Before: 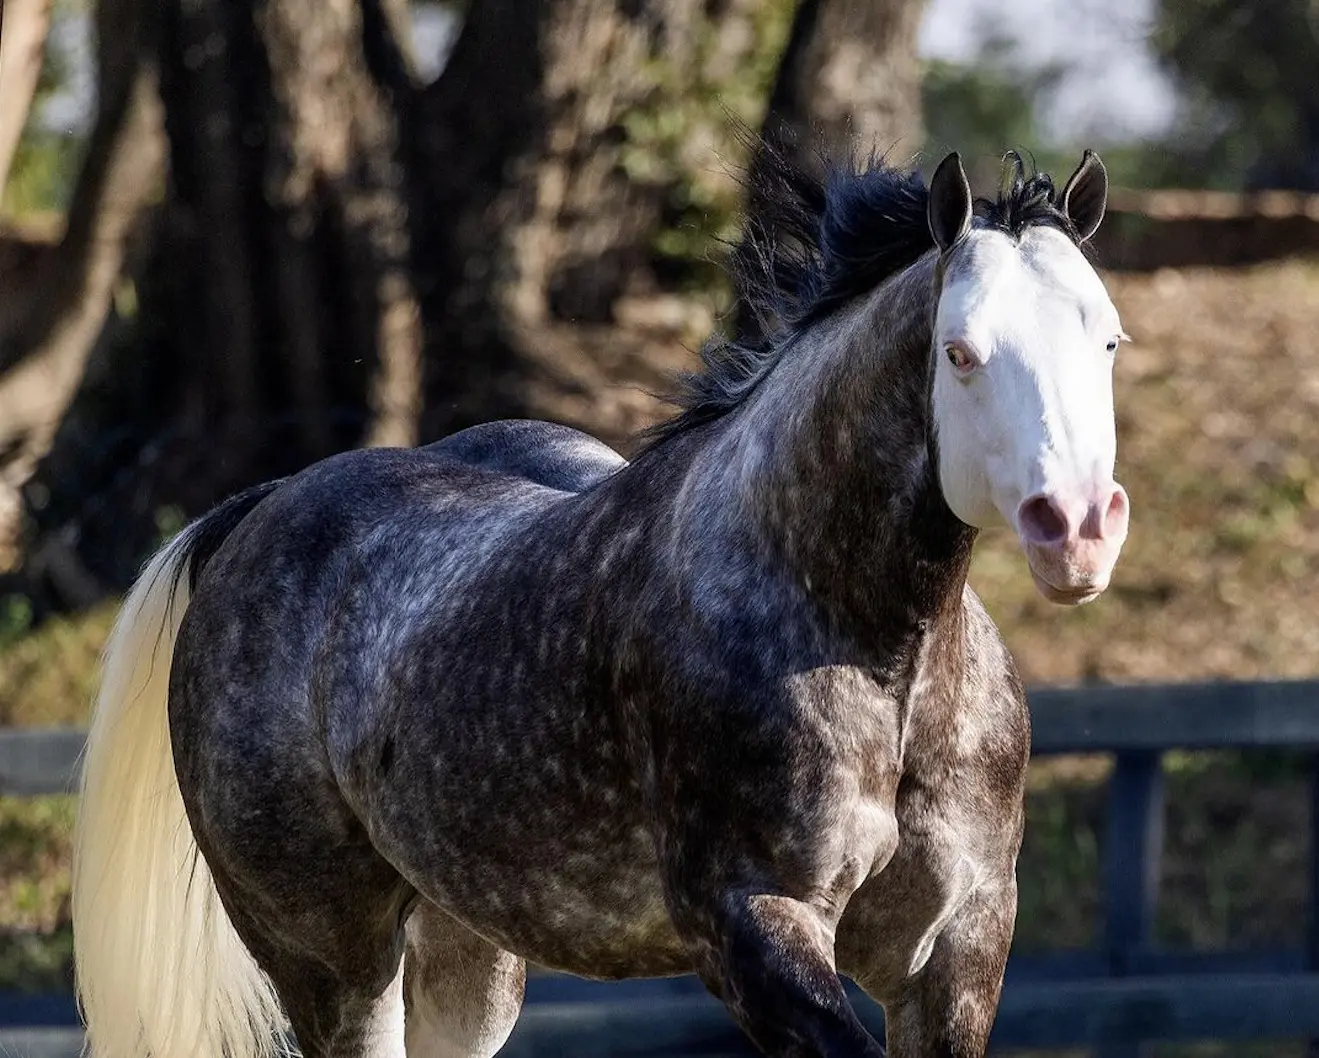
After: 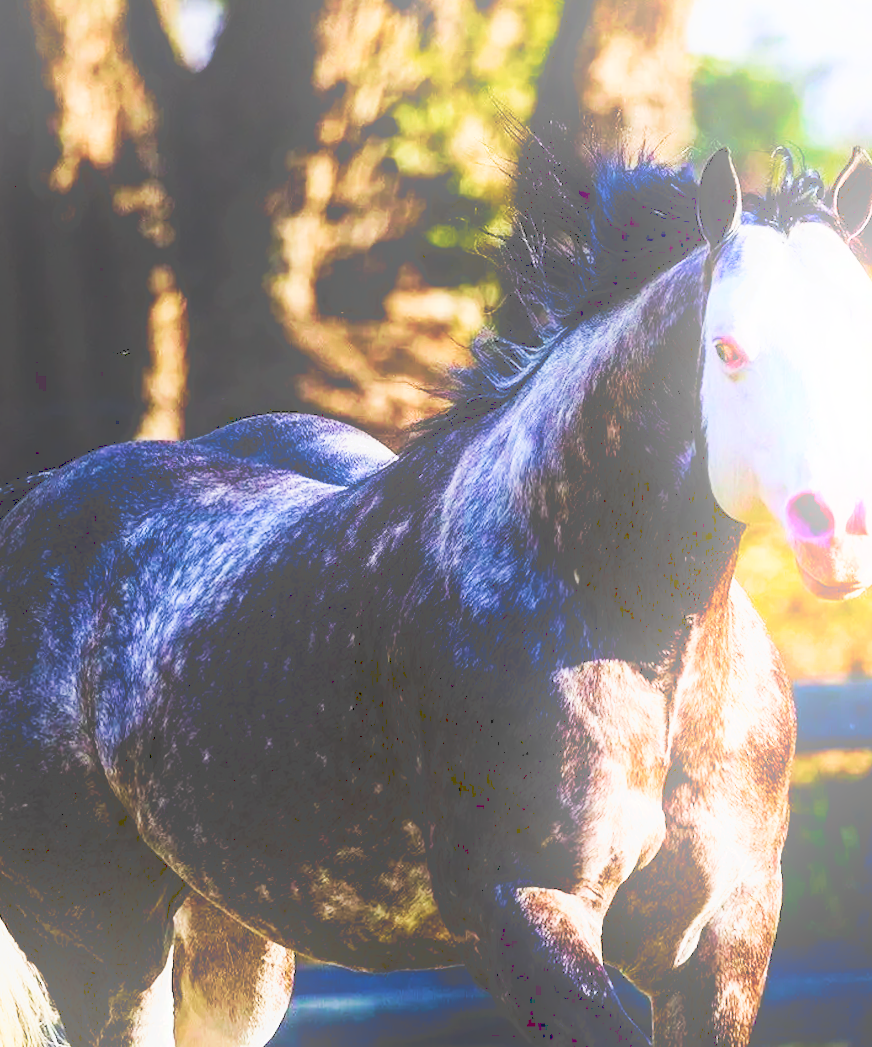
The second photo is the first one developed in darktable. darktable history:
rotate and perspective: rotation 0.174°, lens shift (vertical) 0.013, lens shift (horizontal) 0.019, shear 0.001, automatic cropping original format, crop left 0.007, crop right 0.991, crop top 0.016, crop bottom 0.997
tone curve: curves: ch0 [(0, 0) (0.003, 0.279) (0.011, 0.287) (0.025, 0.295) (0.044, 0.304) (0.069, 0.316) (0.1, 0.319) (0.136, 0.316) (0.177, 0.32) (0.224, 0.359) (0.277, 0.421) (0.335, 0.511) (0.399, 0.639) (0.468, 0.734) (0.543, 0.827) (0.623, 0.89) (0.709, 0.944) (0.801, 0.965) (0.898, 0.968) (1, 1)], preserve colors none
velvia: strength 45%
color balance rgb: perceptual saturation grading › global saturation 25%, global vibrance 20%
crop and rotate: left 17.732%, right 15.423%
bloom: on, module defaults
